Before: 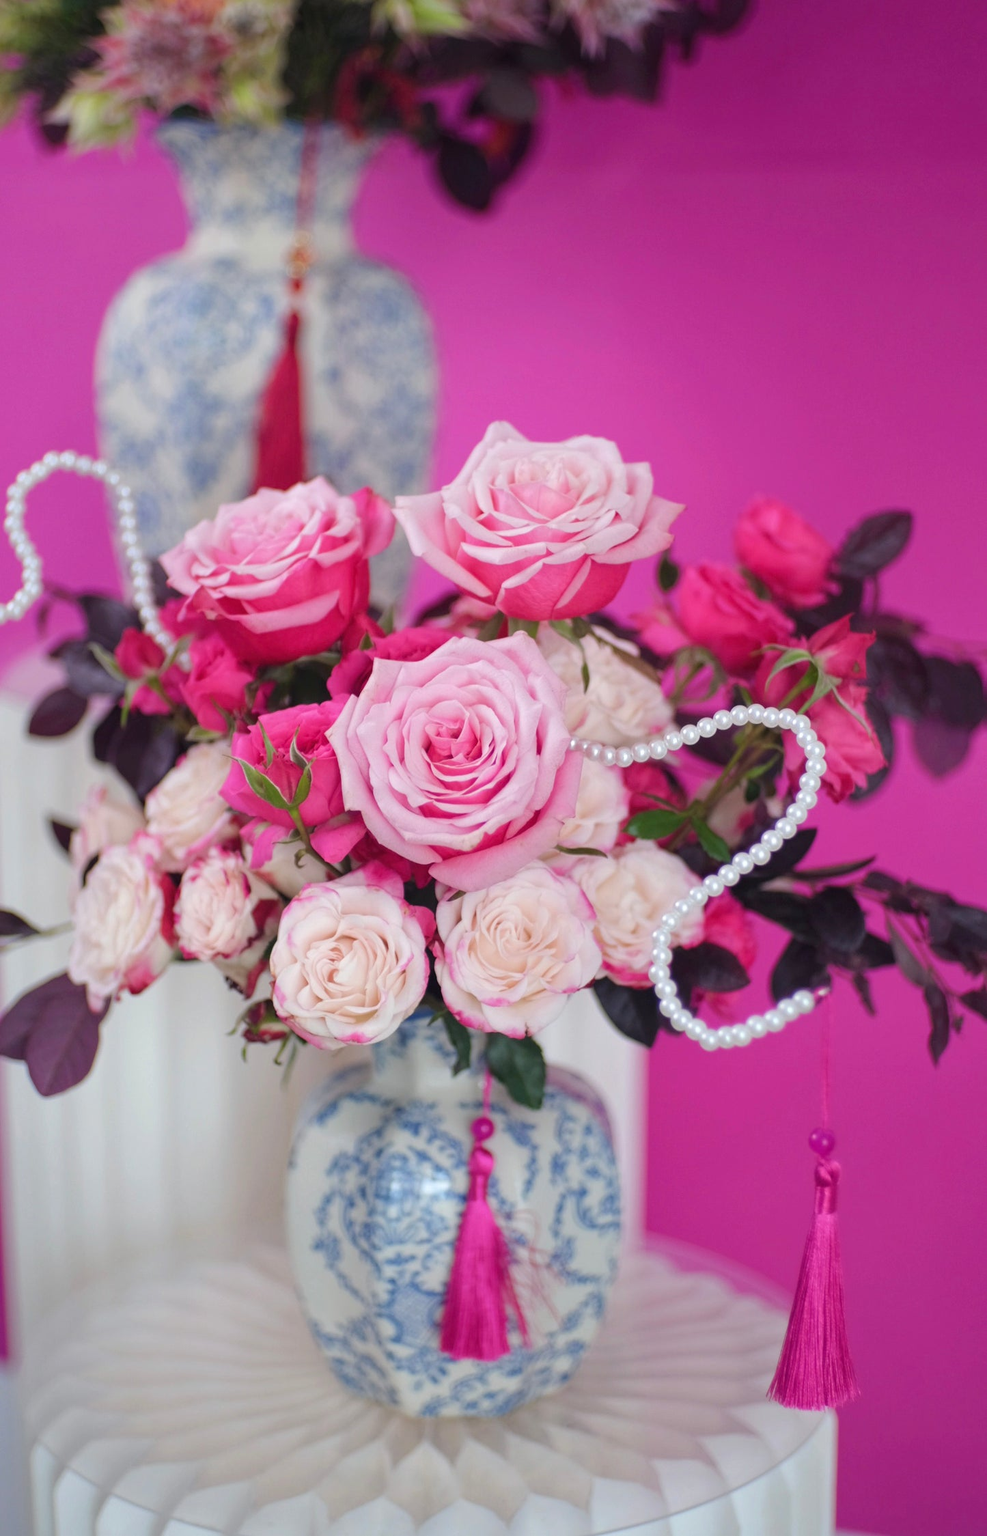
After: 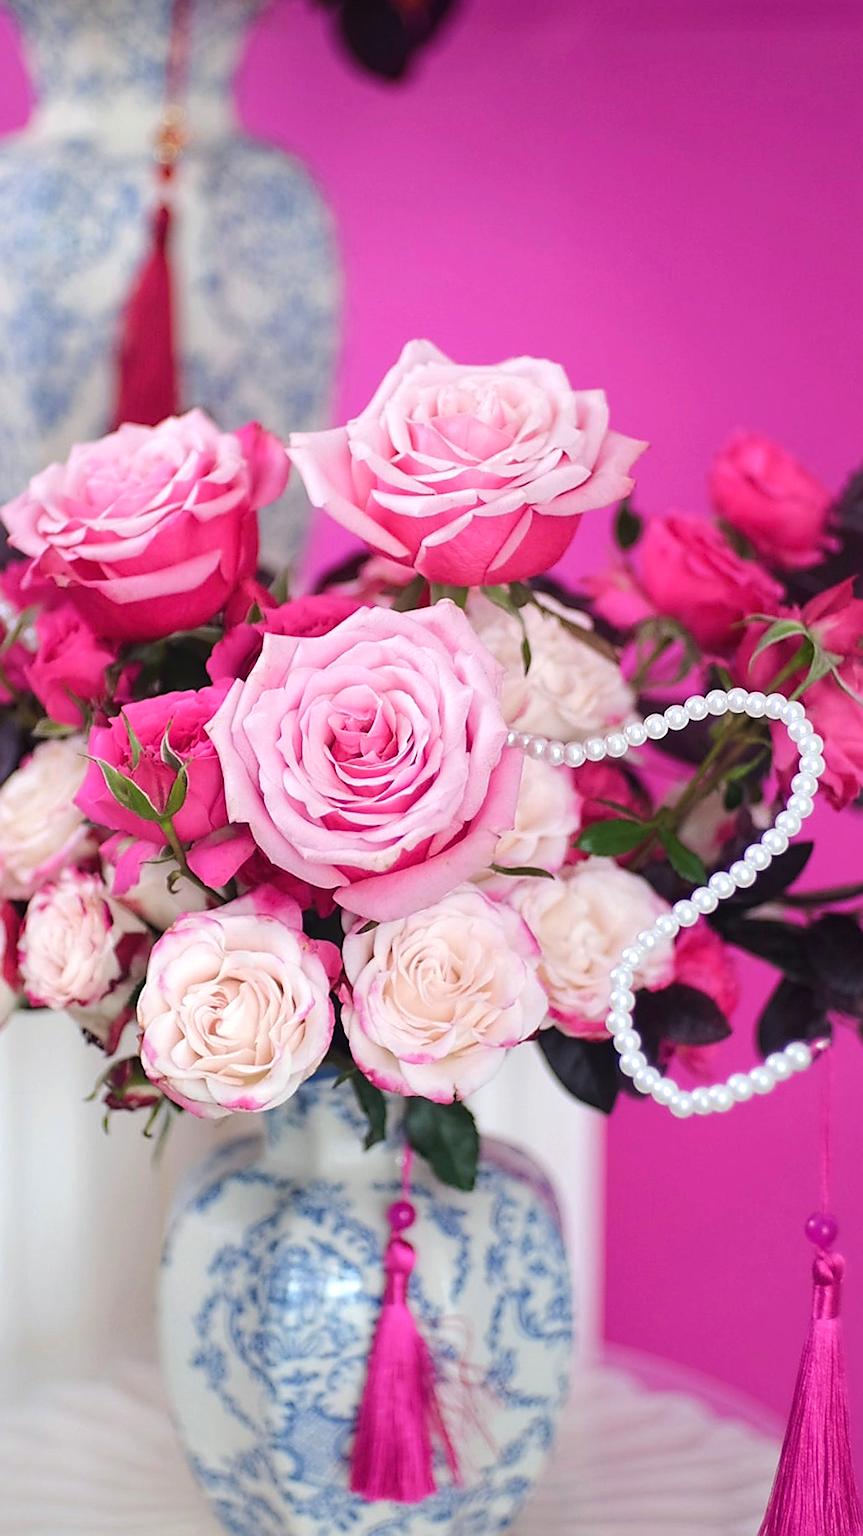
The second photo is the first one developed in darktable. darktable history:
rotate and perspective: rotation -3.52°, crop left 0.036, crop right 0.964, crop top 0.081, crop bottom 0.919
crop and rotate: angle -3.27°, left 14.277%, top 0.028%, right 10.766%, bottom 0.028%
tone equalizer: -8 EV -0.417 EV, -7 EV -0.389 EV, -6 EV -0.333 EV, -5 EV -0.222 EV, -3 EV 0.222 EV, -2 EV 0.333 EV, -1 EV 0.389 EV, +0 EV 0.417 EV, edges refinement/feathering 500, mask exposure compensation -1.57 EV, preserve details no
sharpen: radius 1.4, amount 1.25, threshold 0.7
